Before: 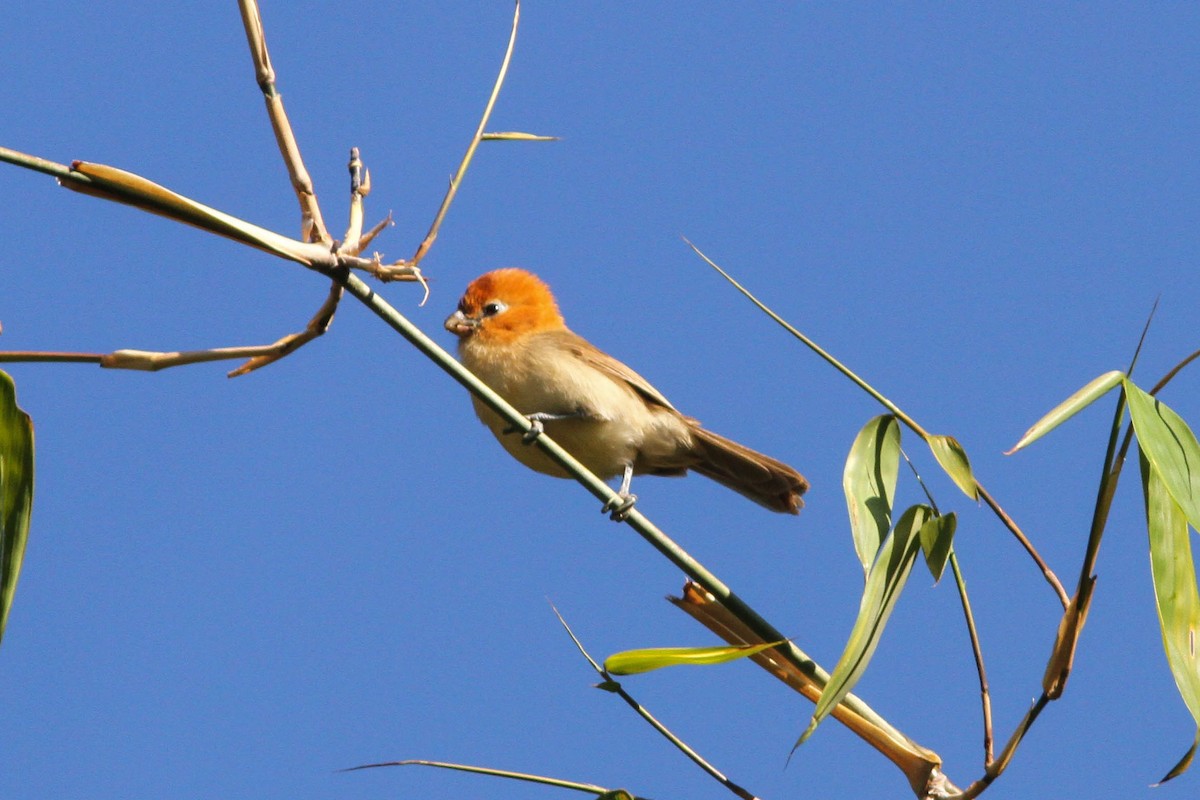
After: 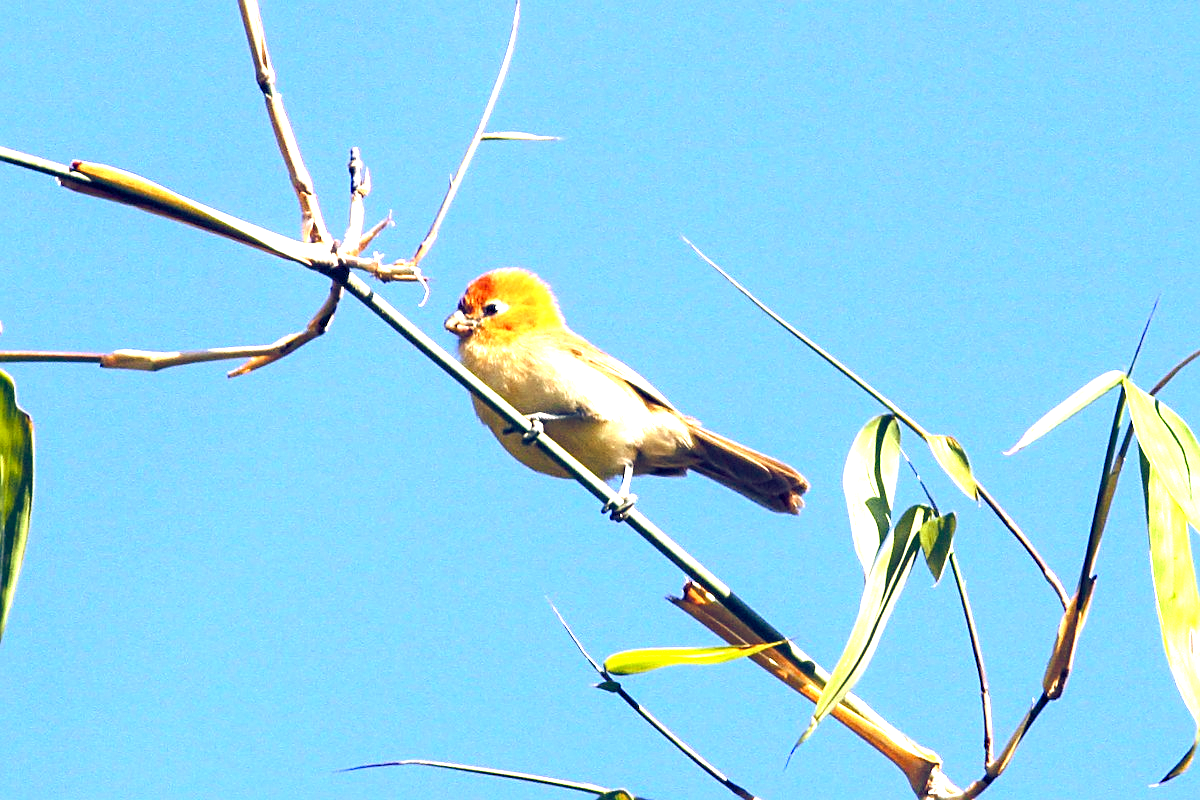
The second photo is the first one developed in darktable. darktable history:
exposure: black level correction 0, exposure 1.5 EV, compensate highlight preservation false
sharpen: on, module defaults
color balance rgb: shadows lift › luminance -41.13%, shadows lift › chroma 14.13%, shadows lift › hue 260°, power › luminance -3.76%, power › chroma 0.56%, power › hue 40.37°, highlights gain › luminance 16.81%, highlights gain › chroma 2.94%, highlights gain › hue 260°, global offset › luminance -0.29%, global offset › chroma 0.31%, global offset › hue 260°, perceptual saturation grading › global saturation 20%, perceptual saturation grading › highlights -13.92%, perceptual saturation grading › shadows 50%
